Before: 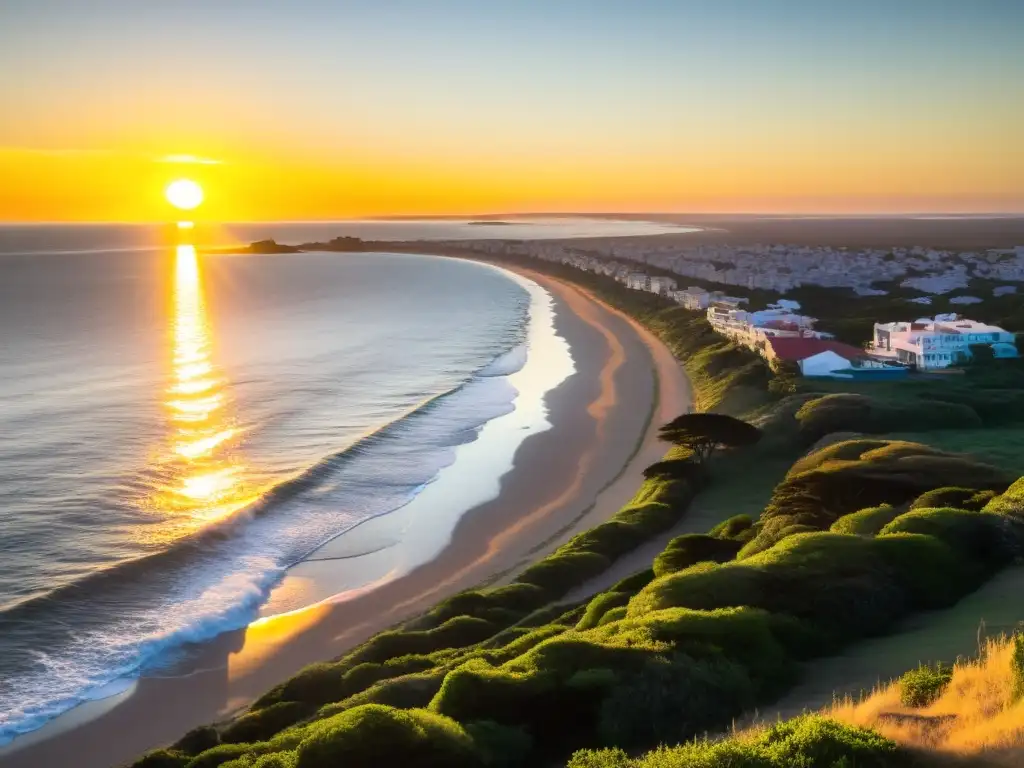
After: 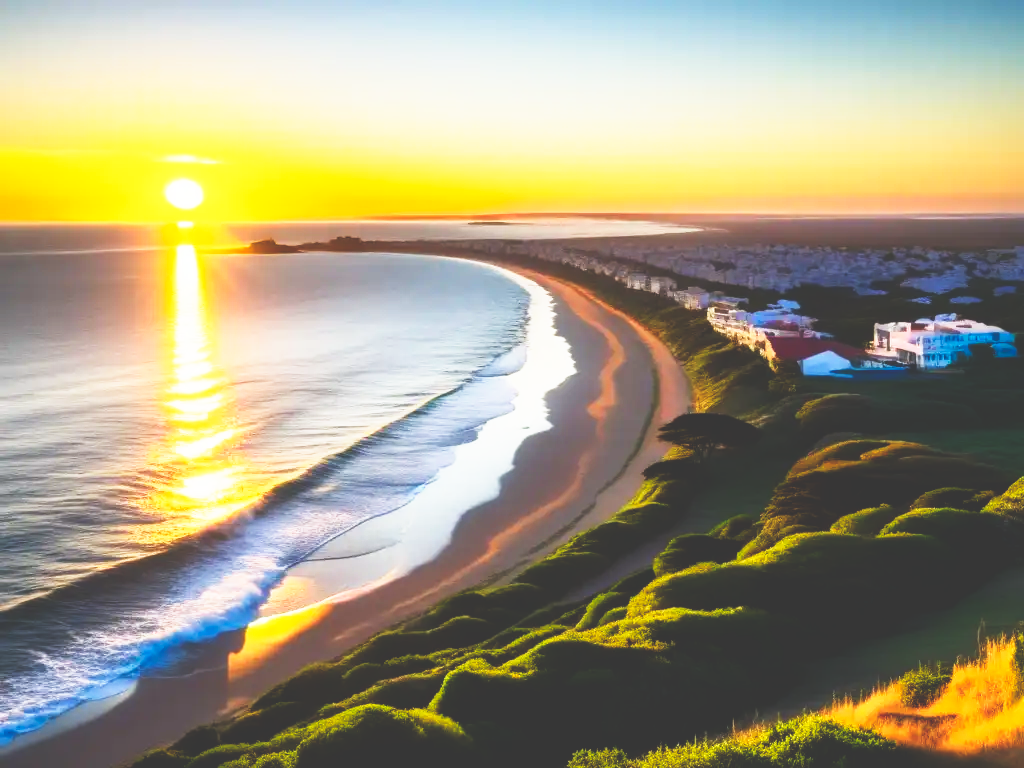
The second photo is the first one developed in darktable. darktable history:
base curve: curves: ch0 [(0, 0.036) (0.007, 0.037) (0.604, 0.887) (1, 1)], preserve colors none
color balance rgb: perceptual saturation grading › global saturation 20%, perceptual saturation grading › highlights -25.37%, perceptual saturation grading › shadows 50.373%, global vibrance 3.216%
